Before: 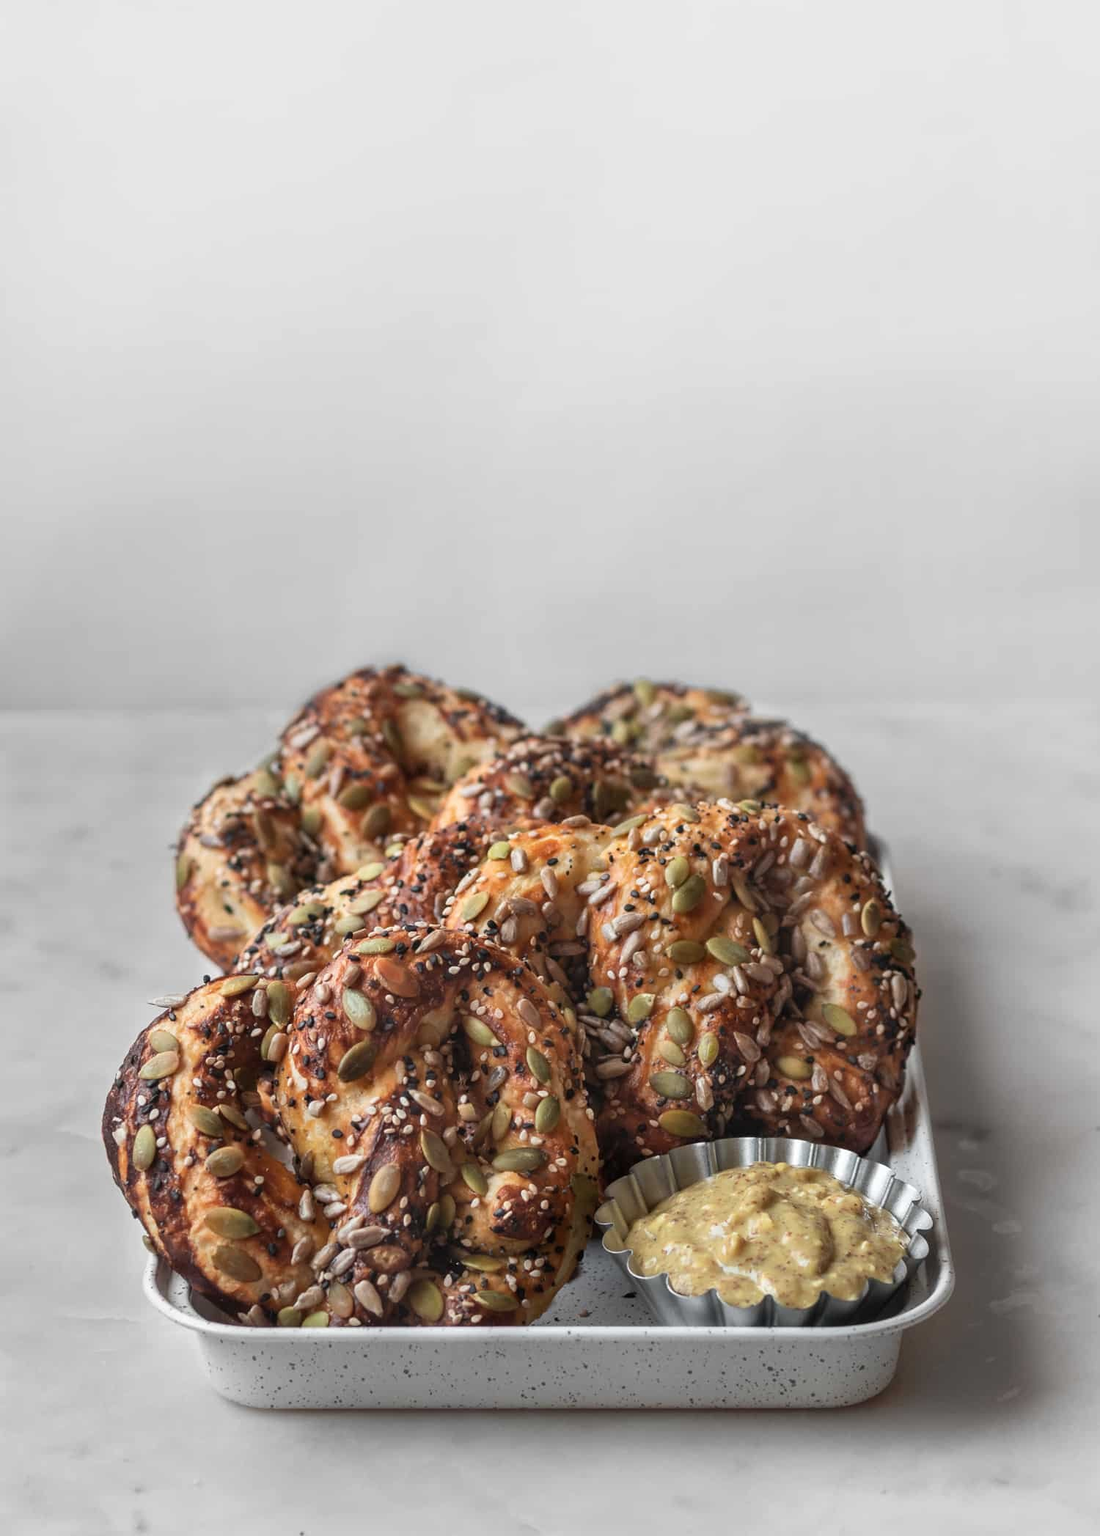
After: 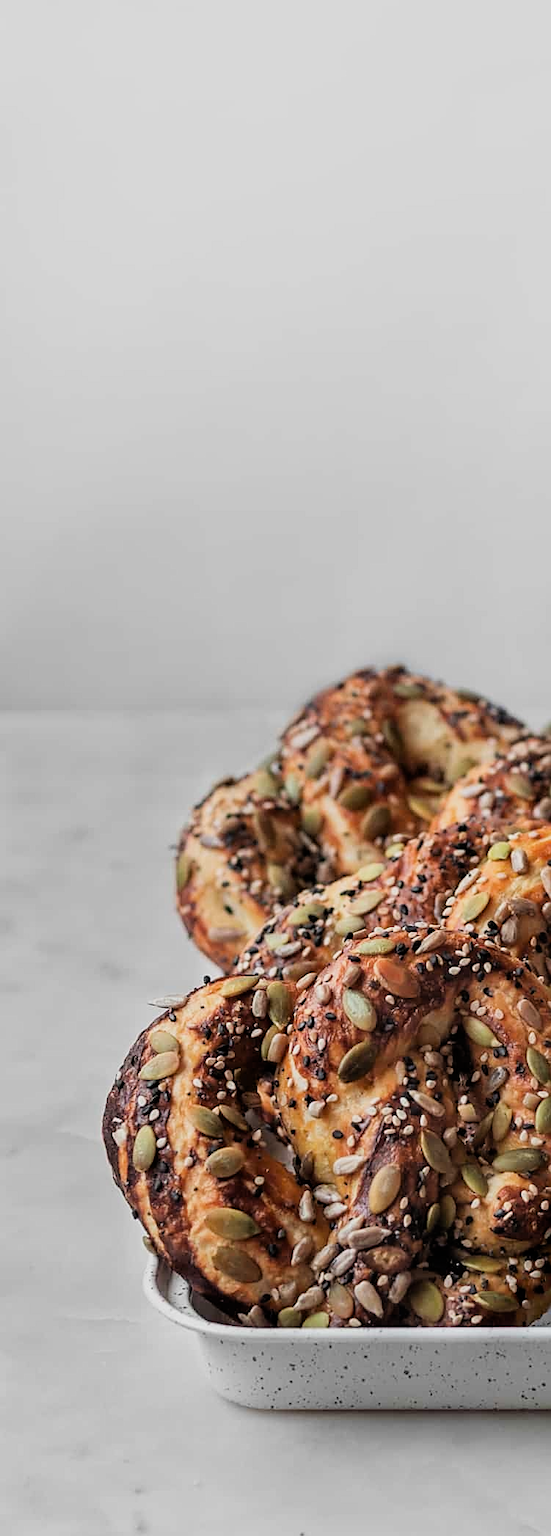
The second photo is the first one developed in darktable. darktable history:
crop and rotate: left 0.021%, top 0%, right 49.793%
sharpen: on, module defaults
contrast brightness saturation: saturation 0.122
filmic rgb: black relative exposure -8 EV, white relative exposure 4.06 EV, hardness 4.14, latitude 49.47%, contrast 1.1, iterations of high-quality reconstruction 0
